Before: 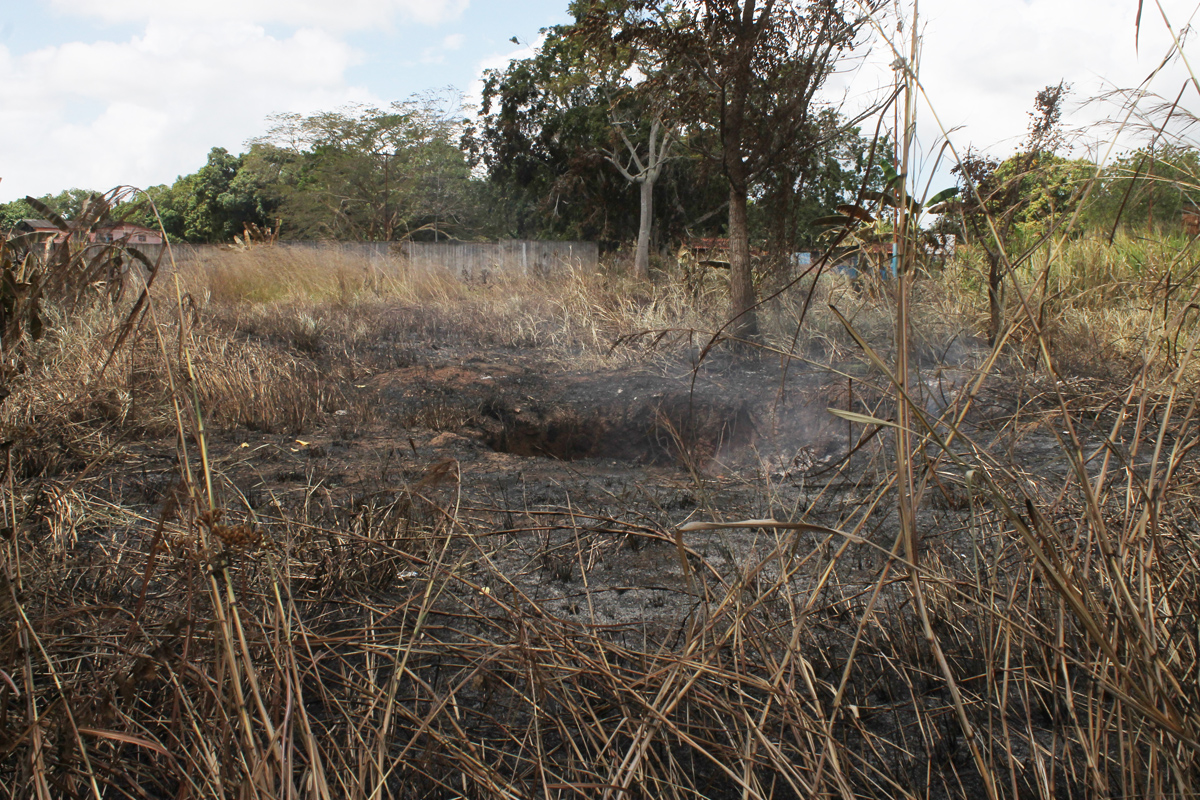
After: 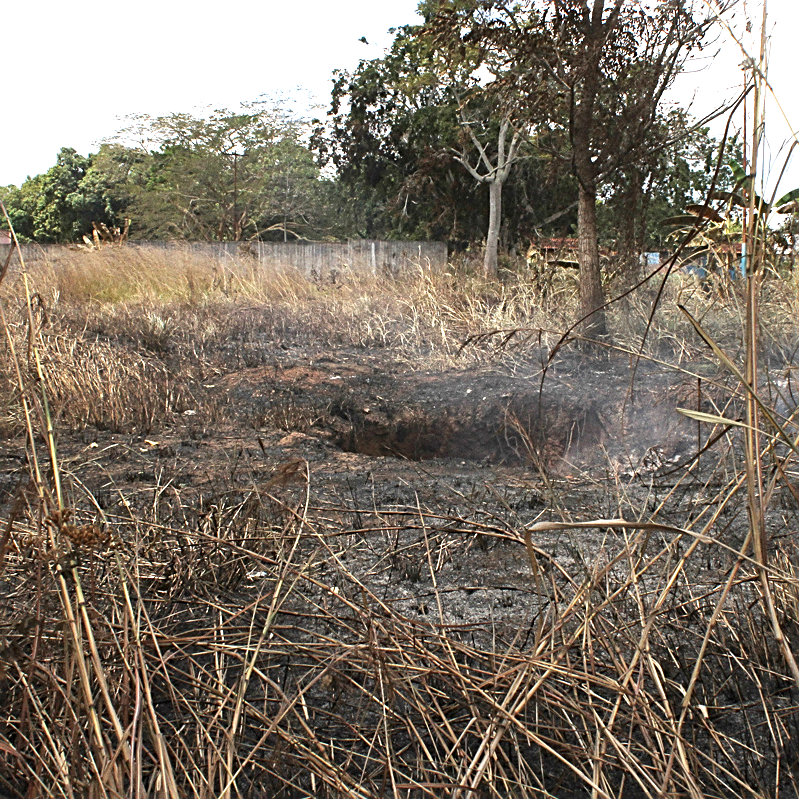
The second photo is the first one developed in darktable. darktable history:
sharpen: radius 2.531, amount 0.628
grain: coarseness 7.08 ISO, strength 21.67%, mid-tones bias 59.58%
crop and rotate: left 12.648%, right 20.685%
exposure: exposure 0.661 EV, compensate highlight preservation false
